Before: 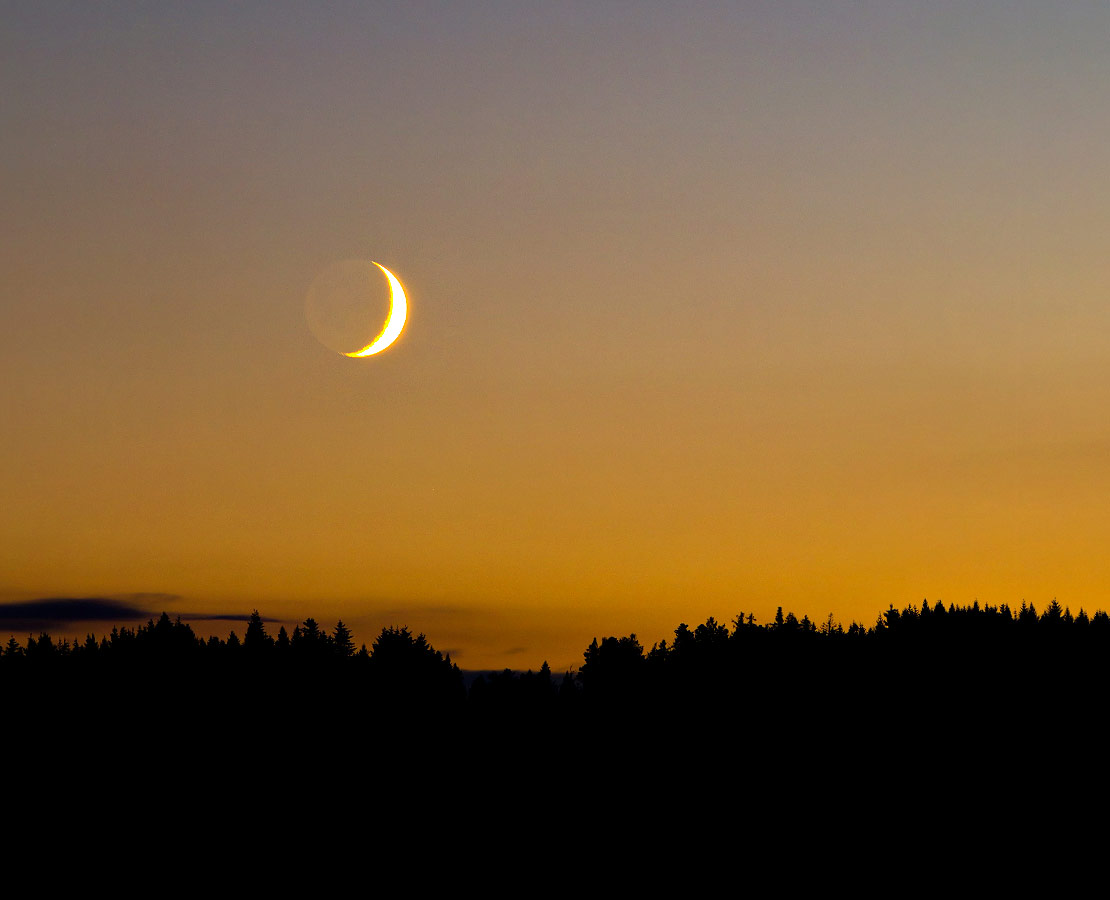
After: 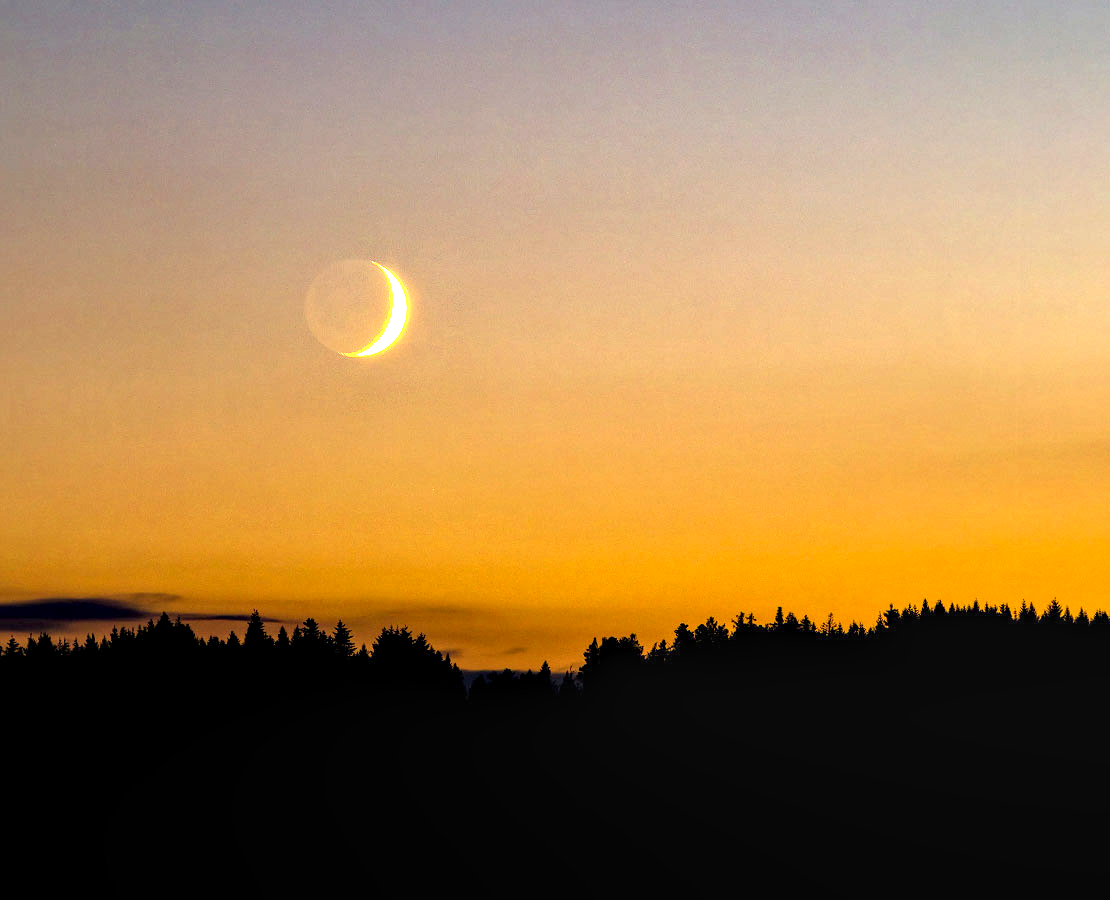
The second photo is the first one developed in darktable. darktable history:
exposure: black level correction 0, exposure 1.1 EV, compensate exposure bias true, compensate highlight preservation false
local contrast: highlights 25%, detail 150%
